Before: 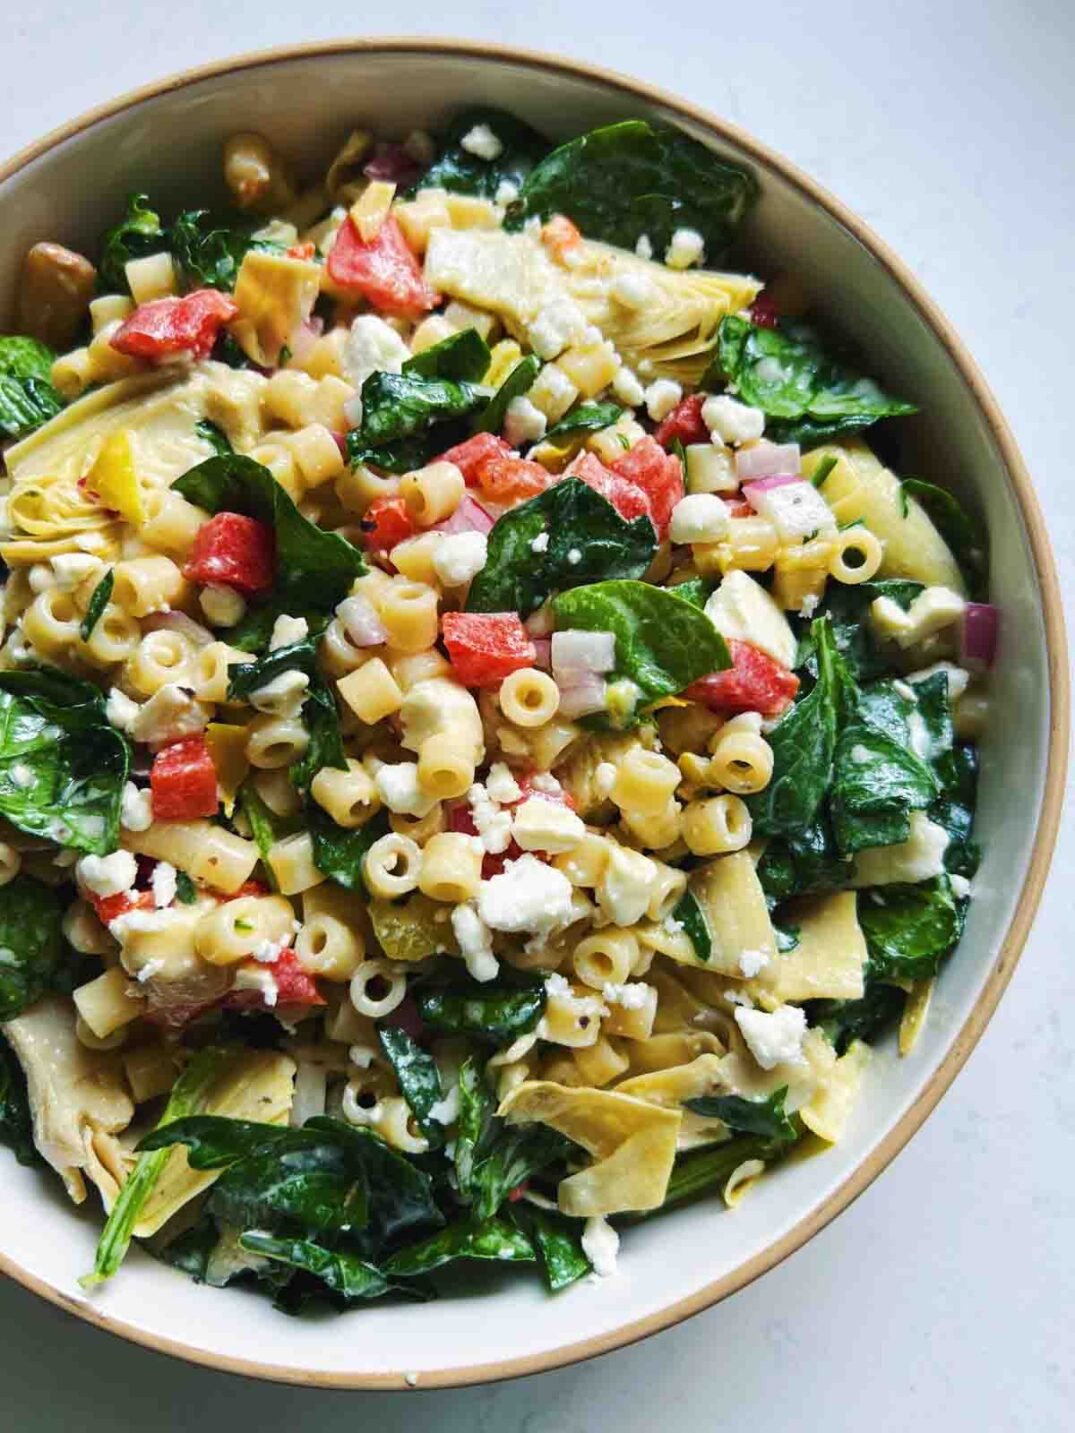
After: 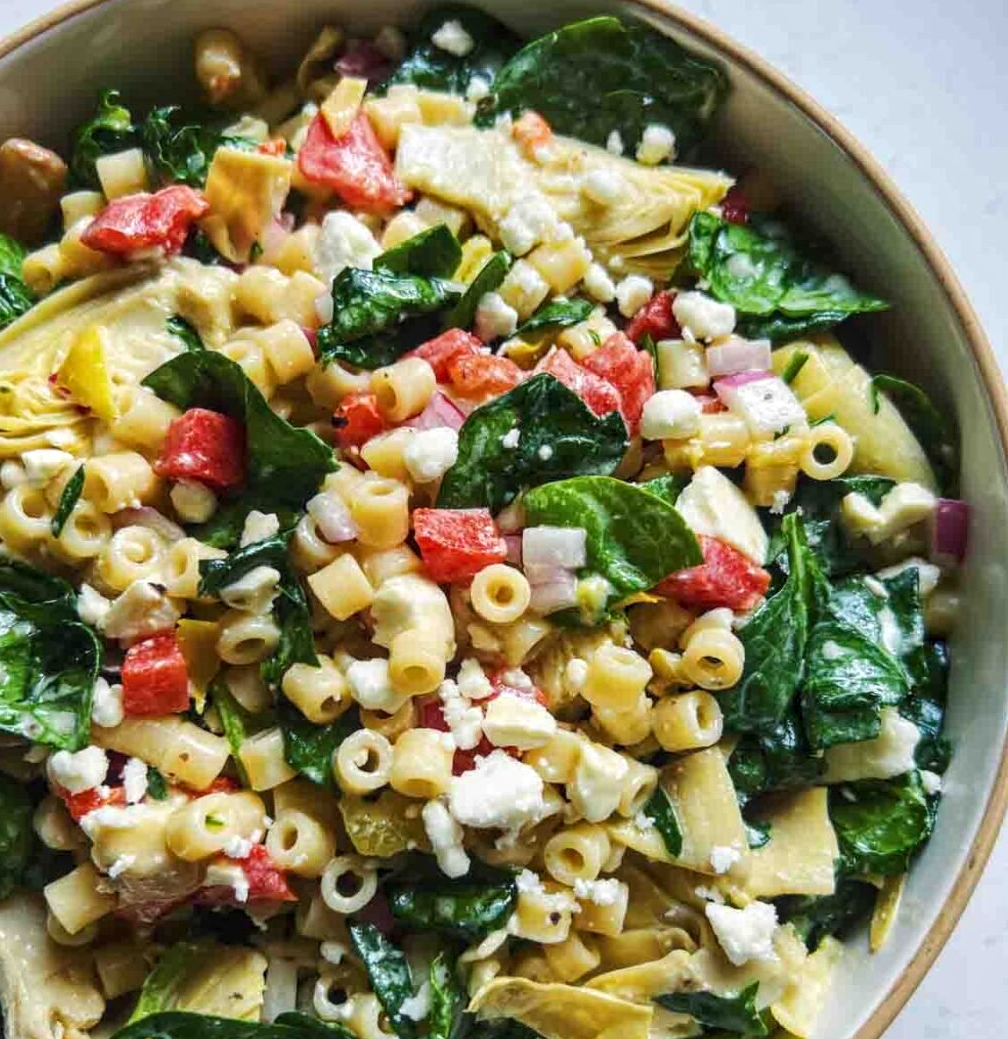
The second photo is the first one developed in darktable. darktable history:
crop: left 2.737%, top 7.287%, right 3.421%, bottom 20.179%
local contrast: on, module defaults
